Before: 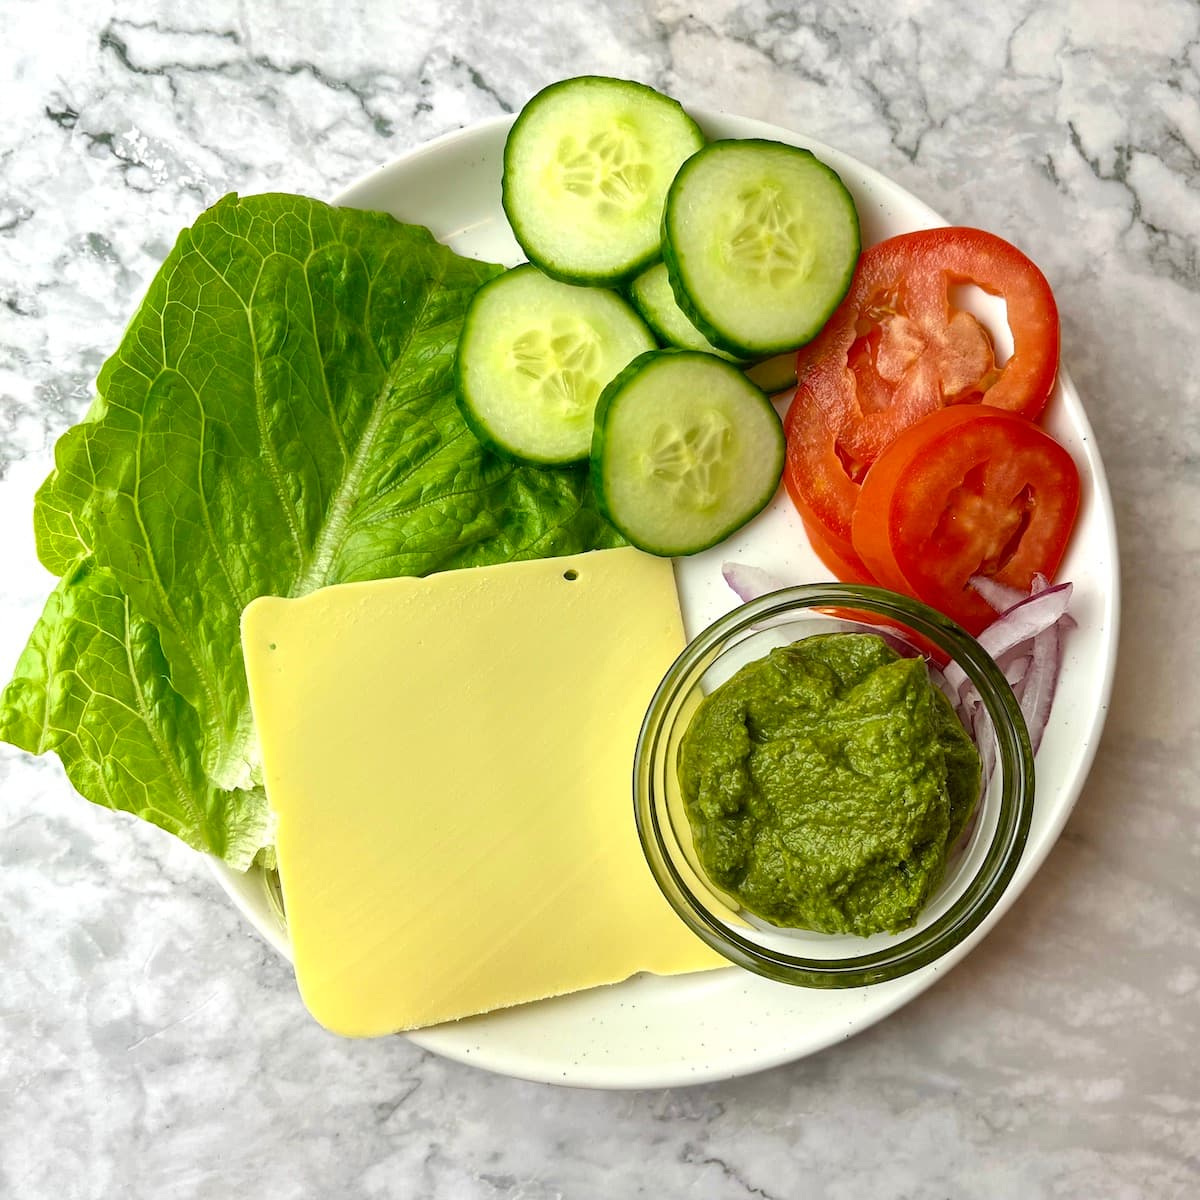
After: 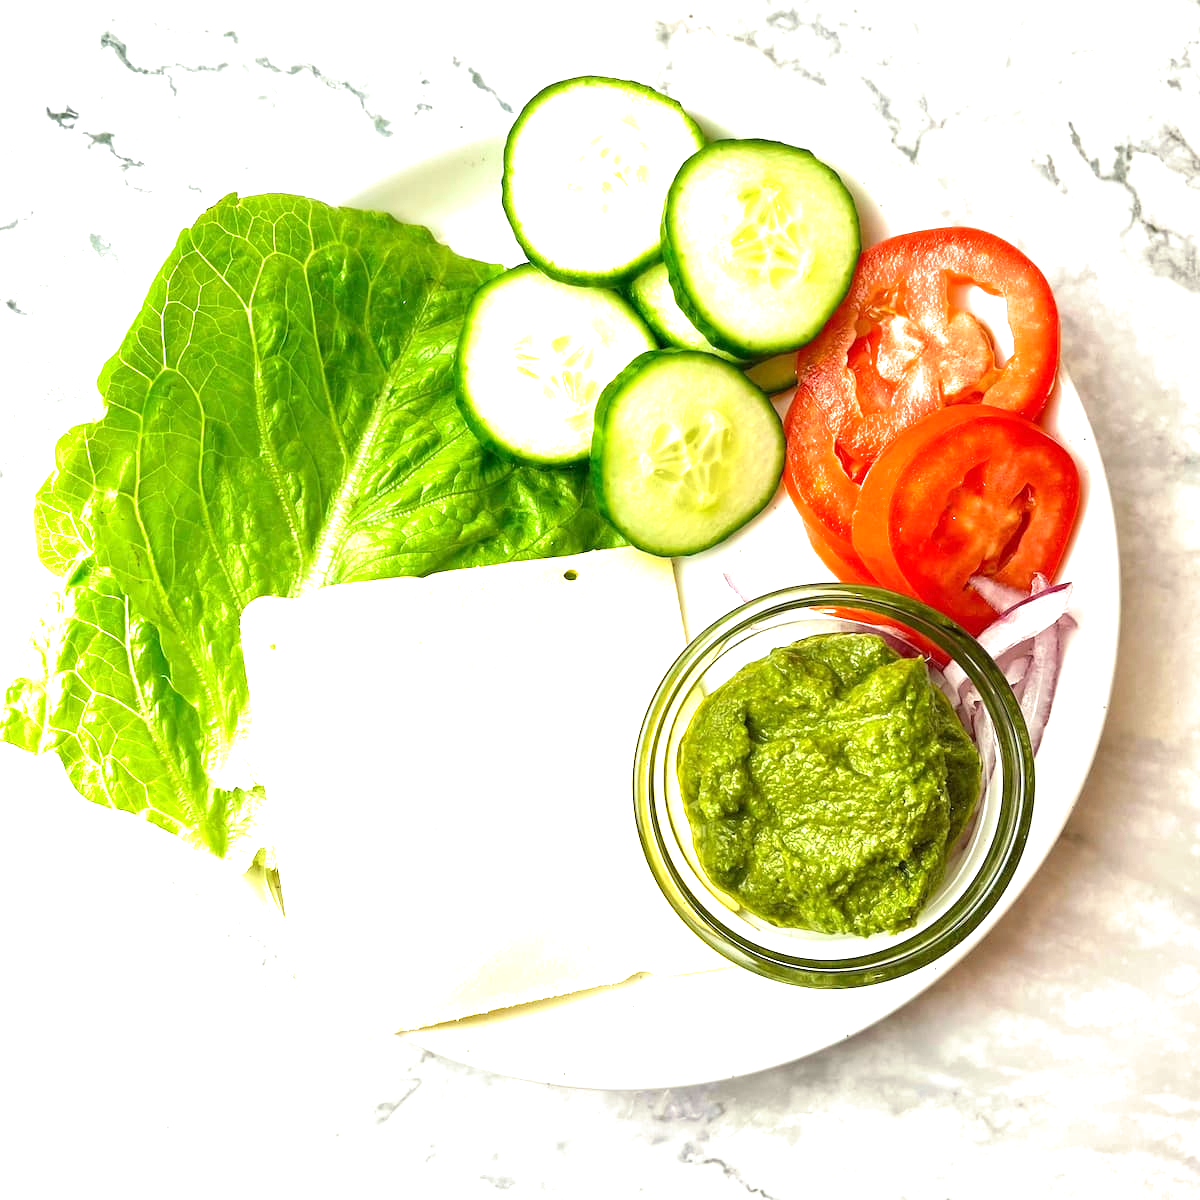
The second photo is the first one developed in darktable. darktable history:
exposure: exposure 1.25 EV, compensate exposure bias true, compensate highlight preservation false
split-toning: shadows › saturation 0.61, highlights › saturation 0.58, balance -28.74, compress 87.36%
